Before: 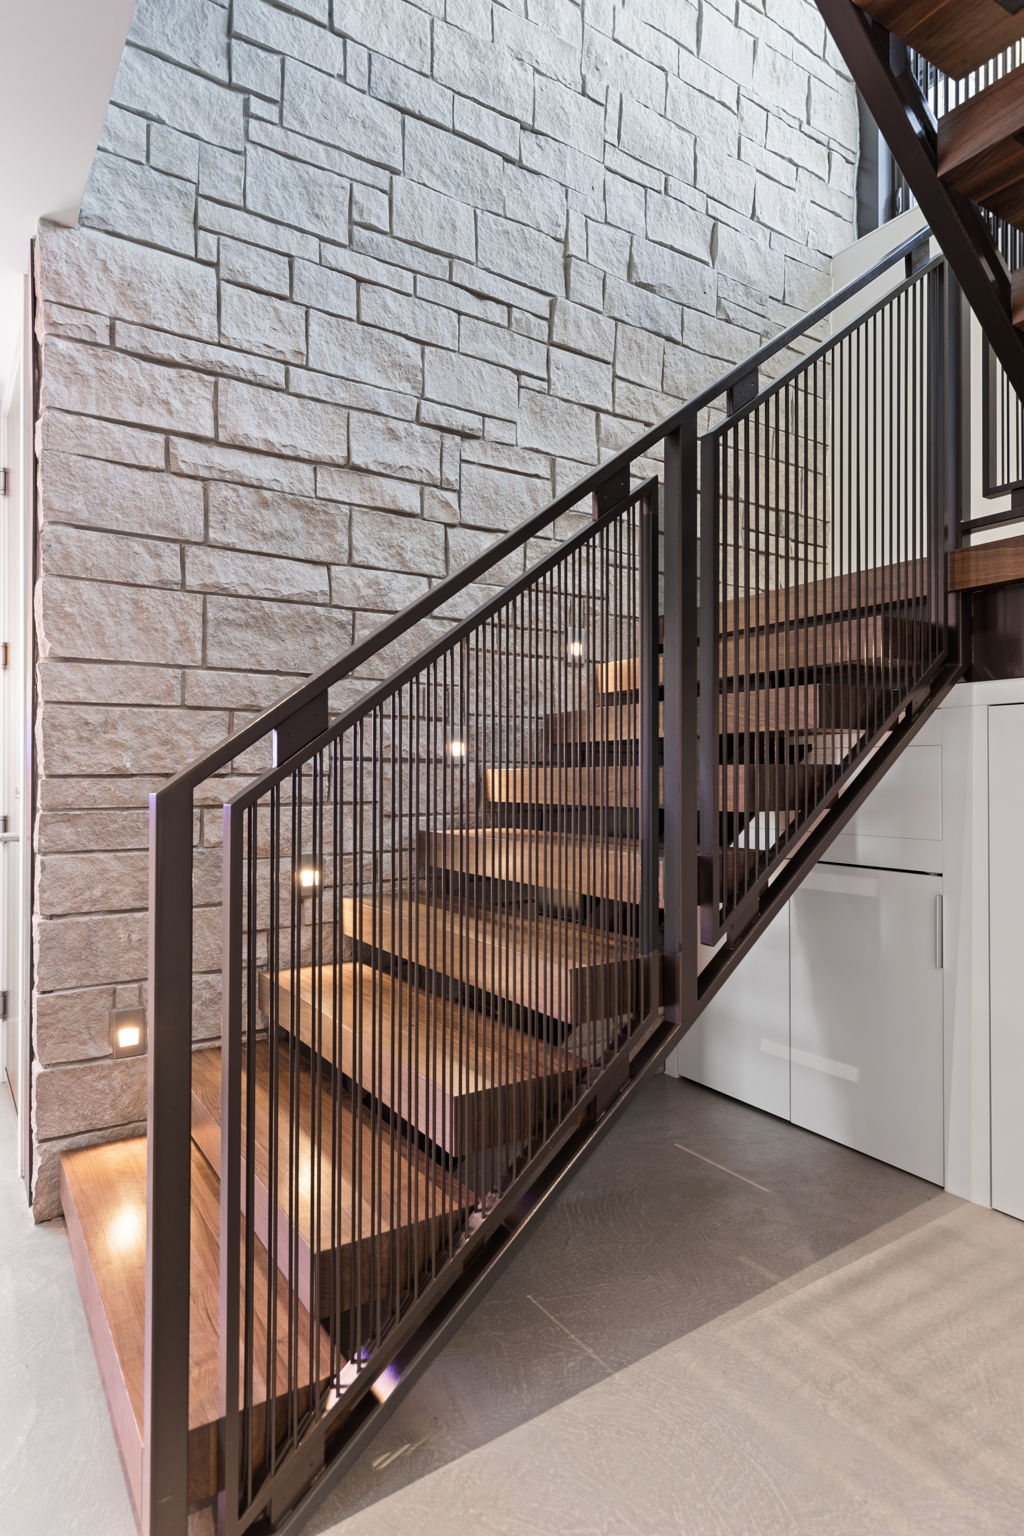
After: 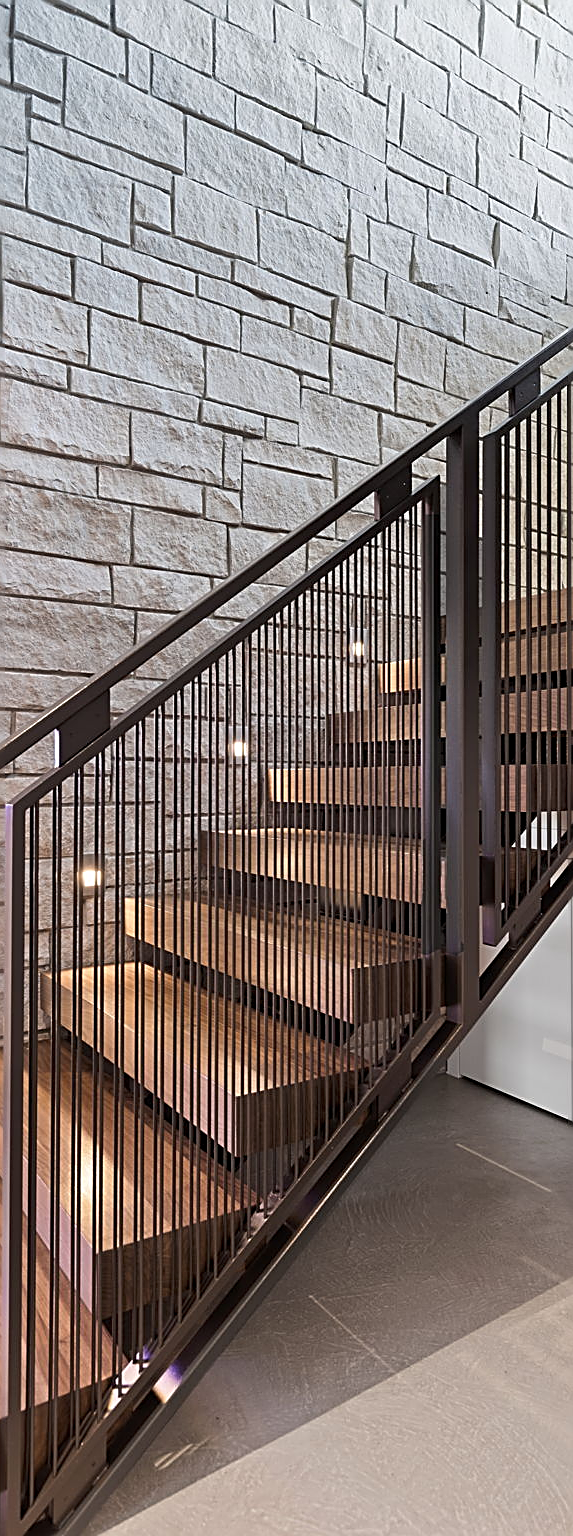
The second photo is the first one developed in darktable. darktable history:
crop: left 21.334%, right 22.663%
sharpen: amount 0.901
